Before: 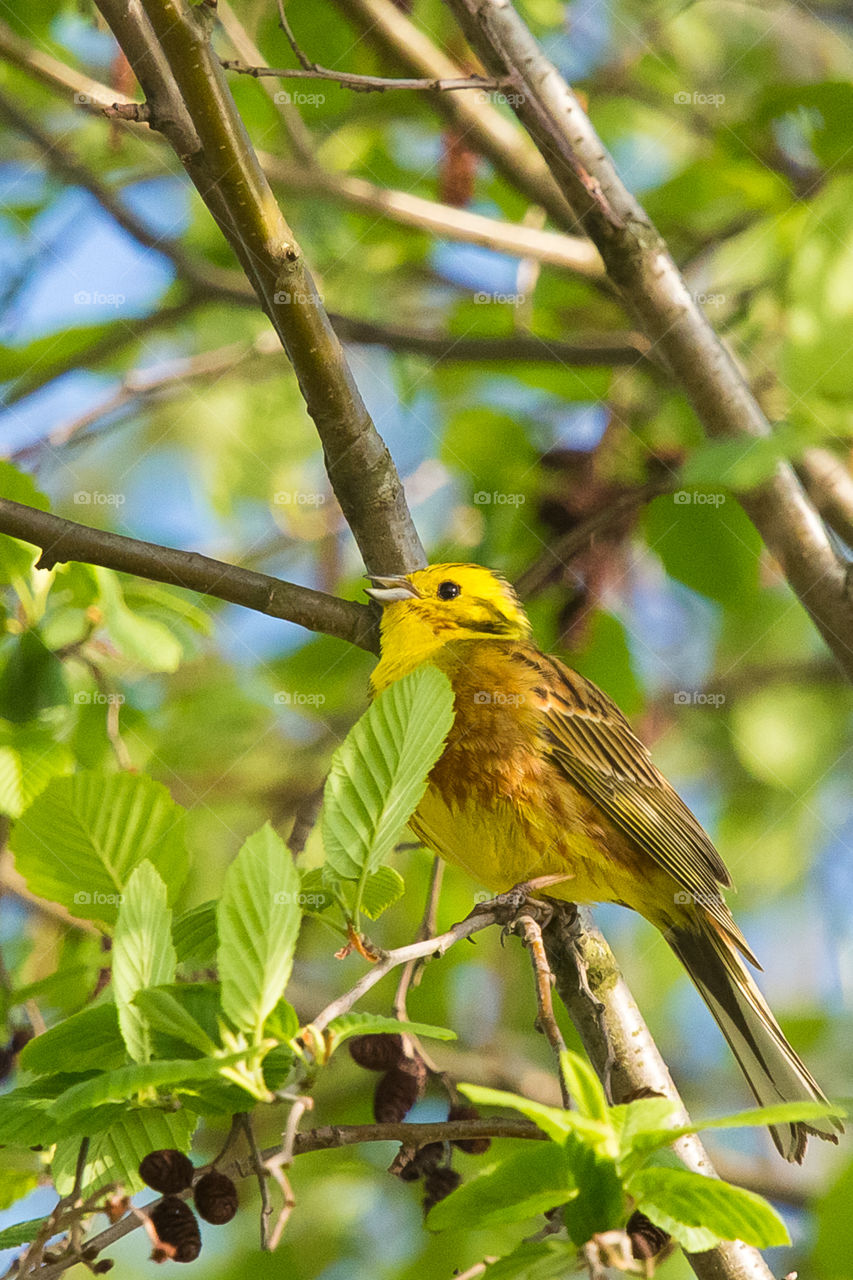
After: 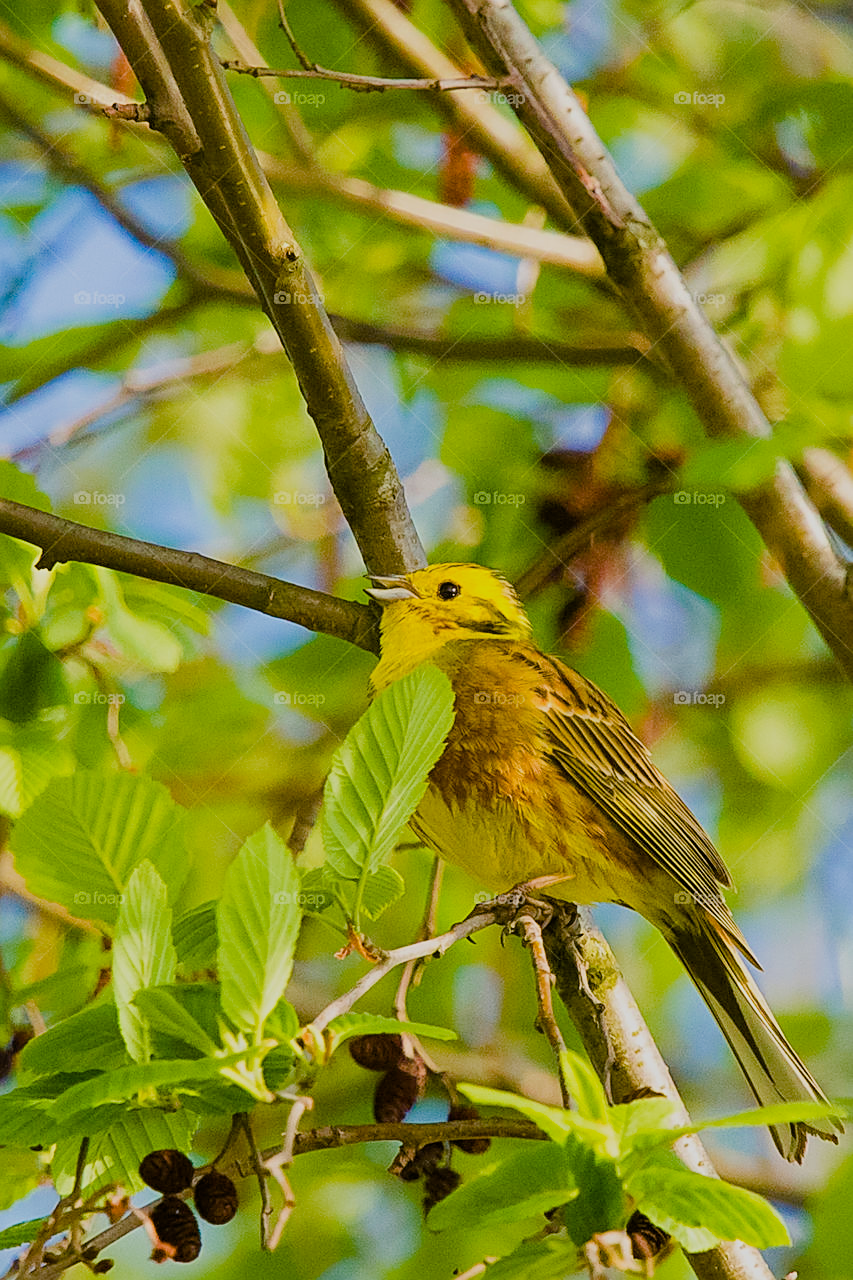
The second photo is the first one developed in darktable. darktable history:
color balance rgb: linear chroma grading › global chroma 14.825%, perceptual saturation grading › global saturation 26.287%, perceptual saturation grading › highlights -28.688%, perceptual saturation grading › mid-tones 15.302%, perceptual saturation grading › shadows 34.272%
filmic rgb: black relative exposure -7.65 EV, white relative exposure 4.56 EV, threshold 3.04 EV, hardness 3.61, enable highlight reconstruction true
sharpen: on, module defaults
